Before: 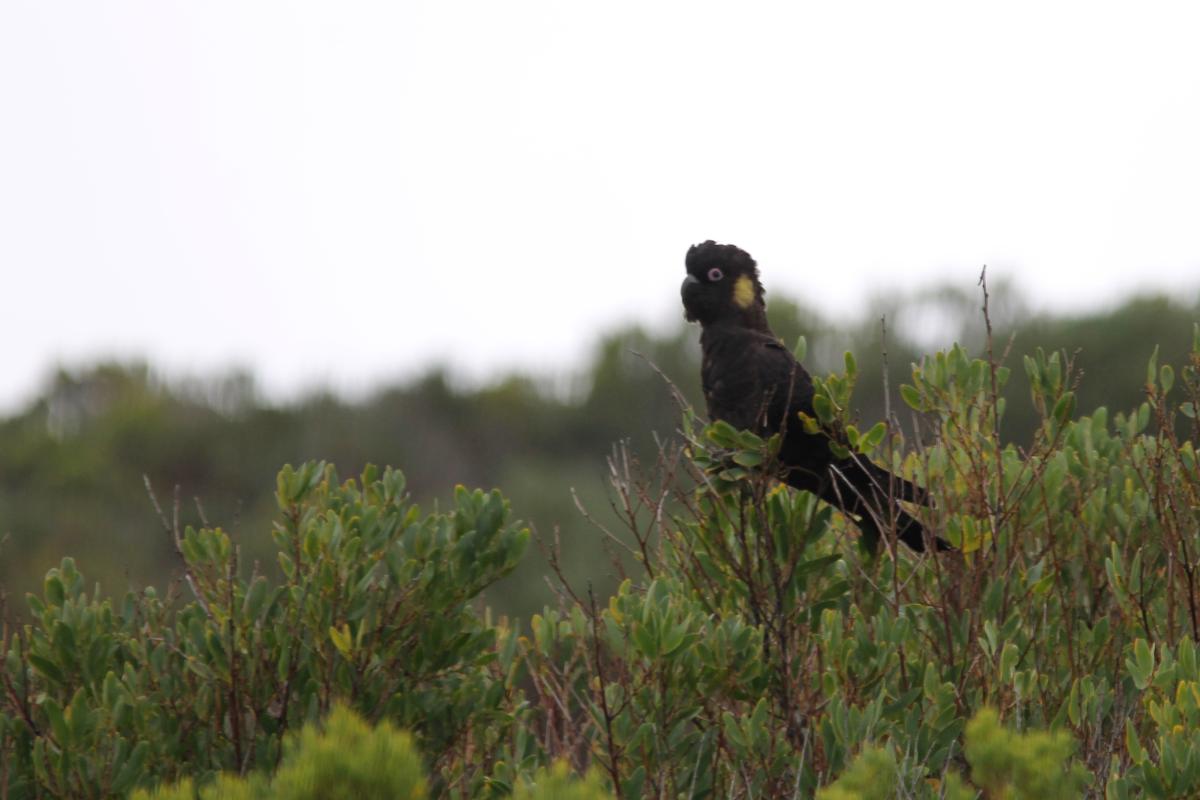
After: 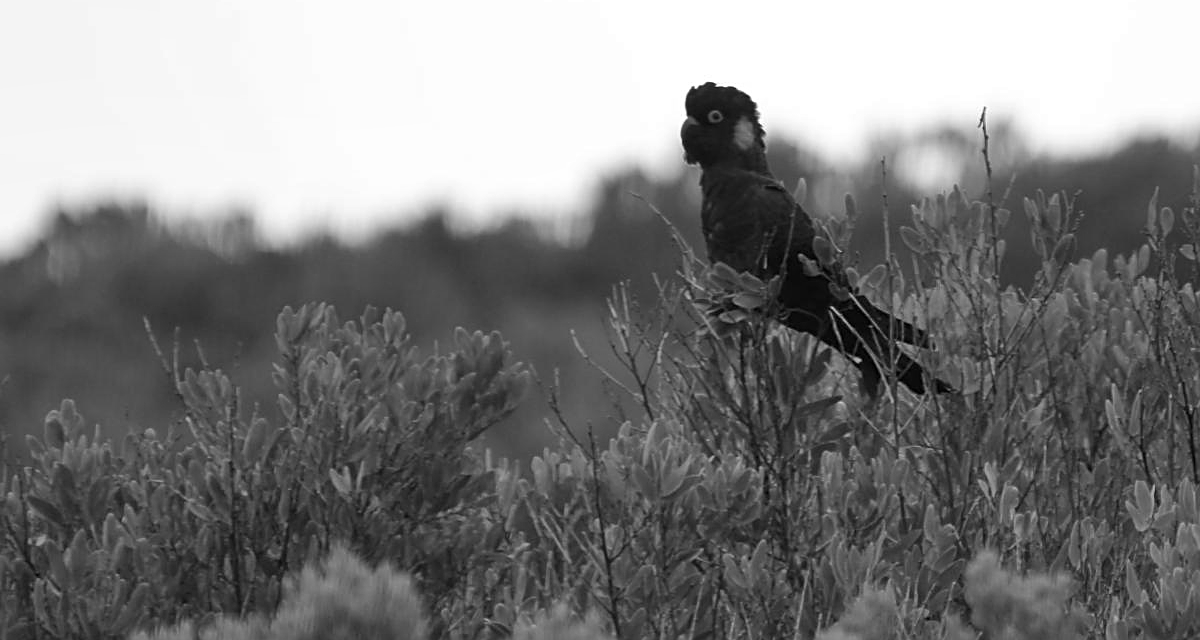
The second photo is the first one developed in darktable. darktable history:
sharpen: radius 1.921
shadows and highlights: low approximation 0.01, soften with gaussian
color calibration: output gray [0.31, 0.36, 0.33, 0], gray › normalize channels true, illuminant F (fluorescent), F source F9 (Cool White Deluxe 4150 K) – high CRI, x 0.374, y 0.373, temperature 4159.16 K, gamut compression 0.005
crop and rotate: top 19.931%
